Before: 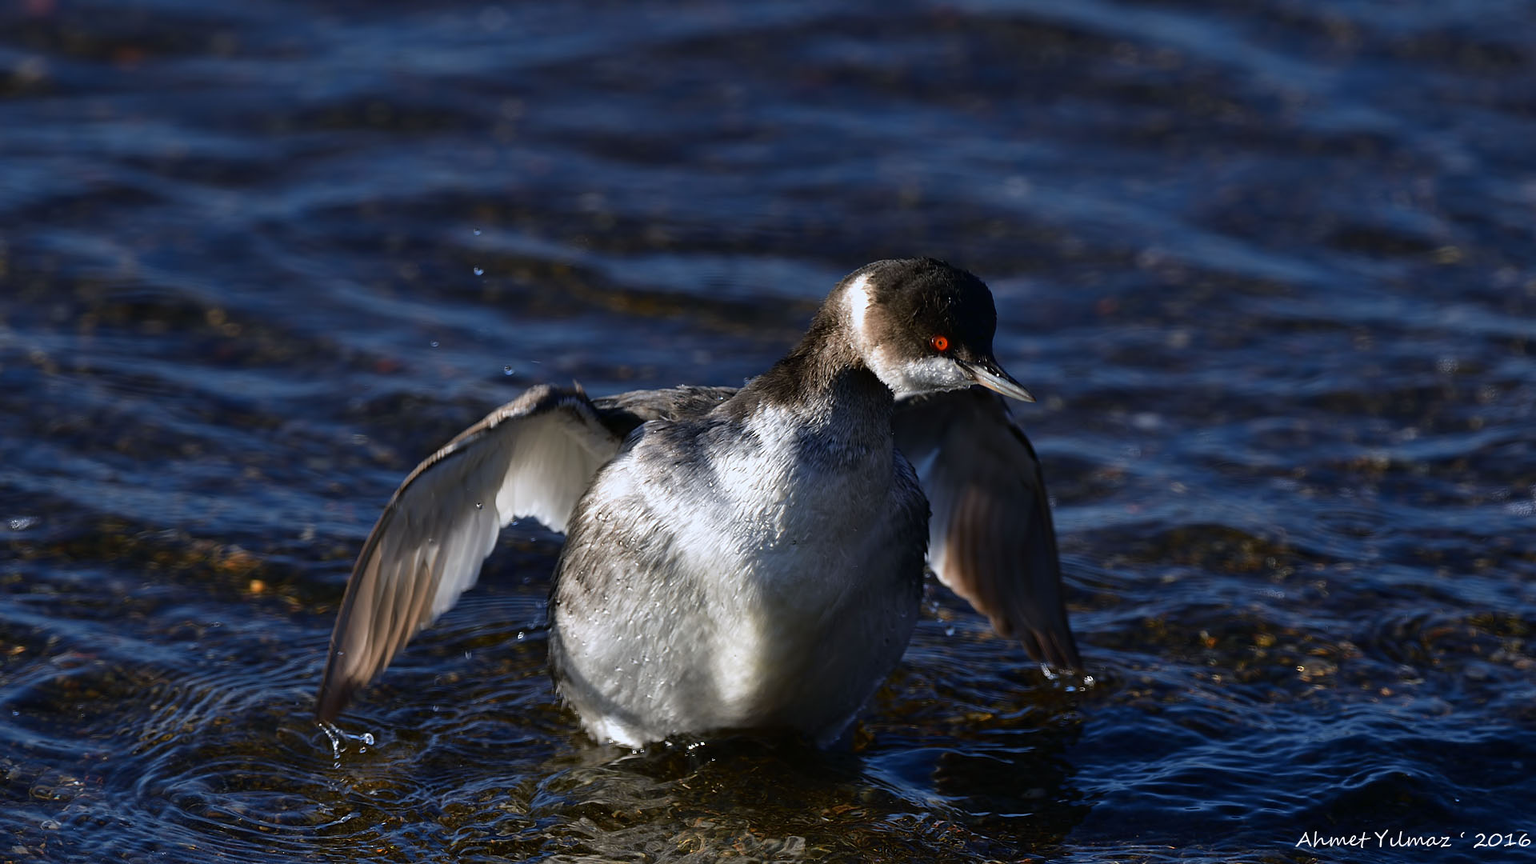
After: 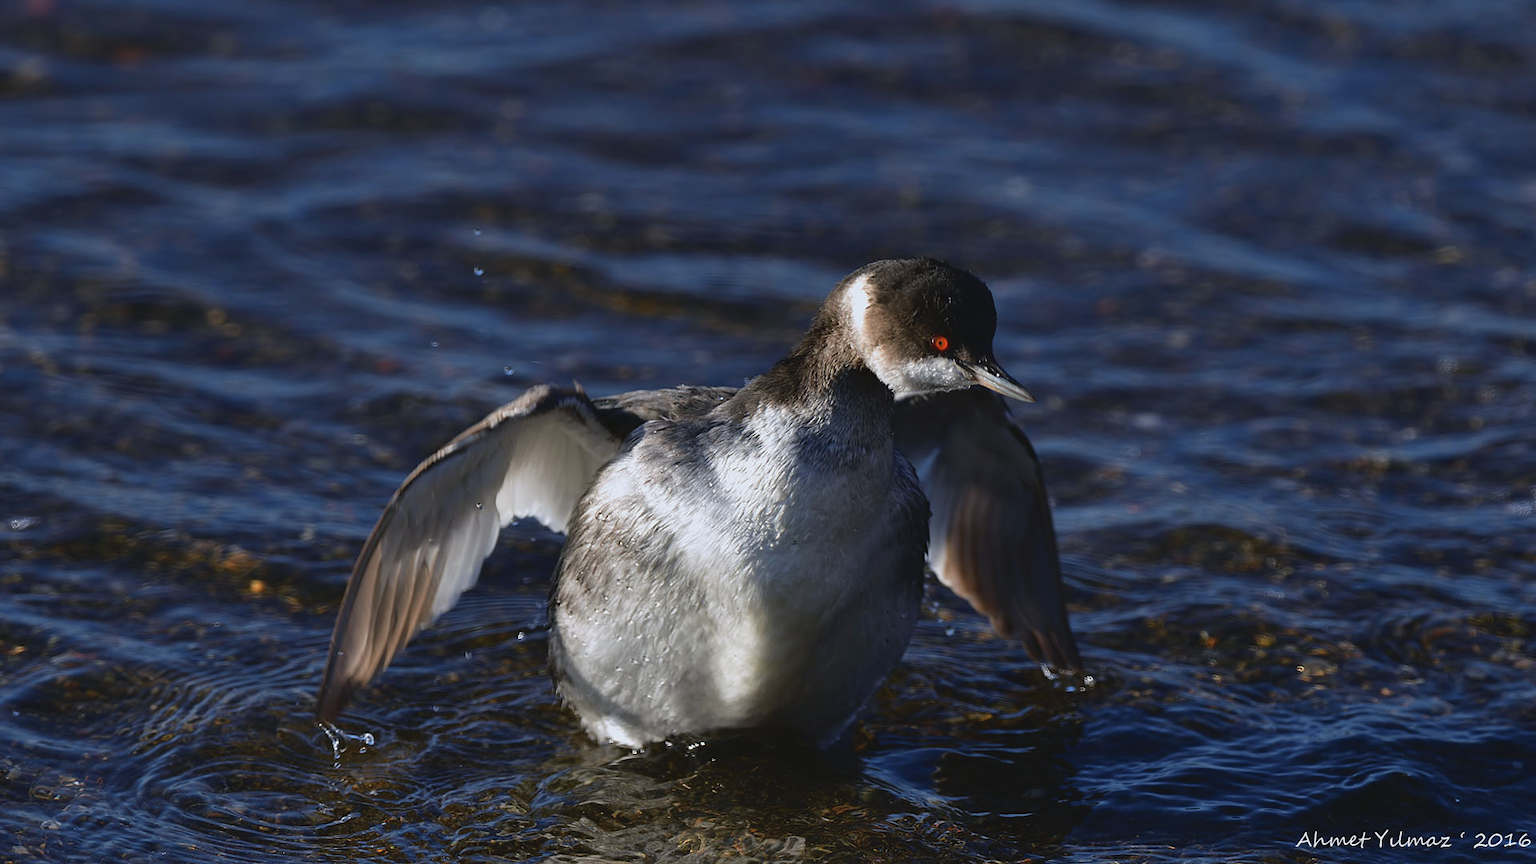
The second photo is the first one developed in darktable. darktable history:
contrast brightness saturation: contrast -0.095, saturation -0.08
